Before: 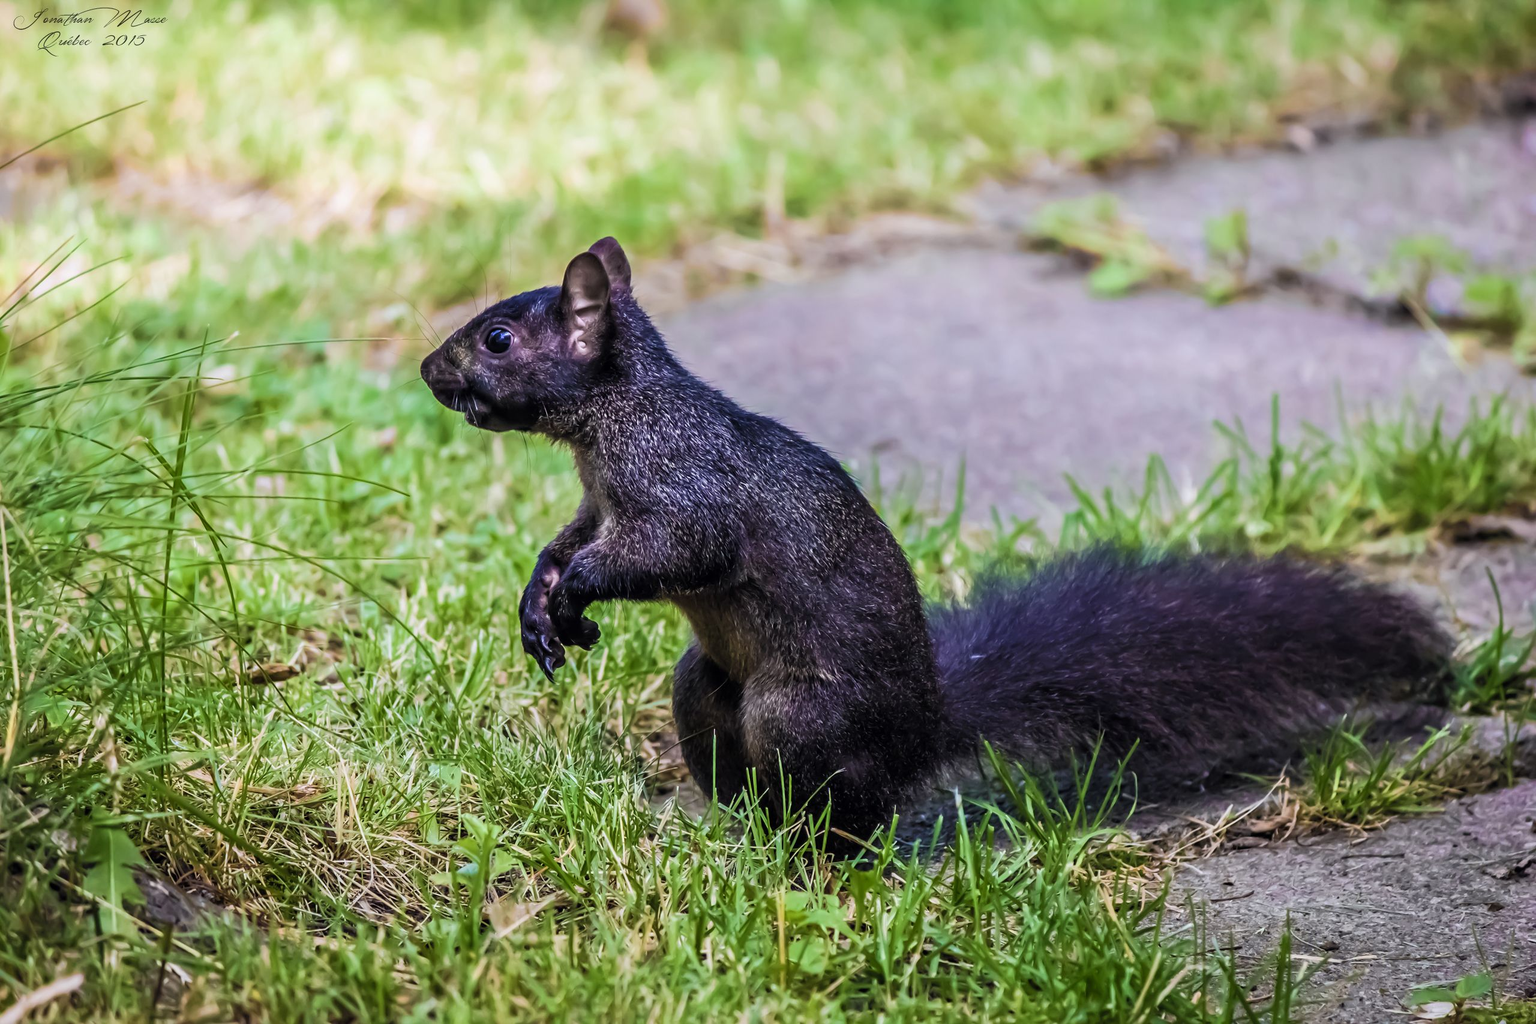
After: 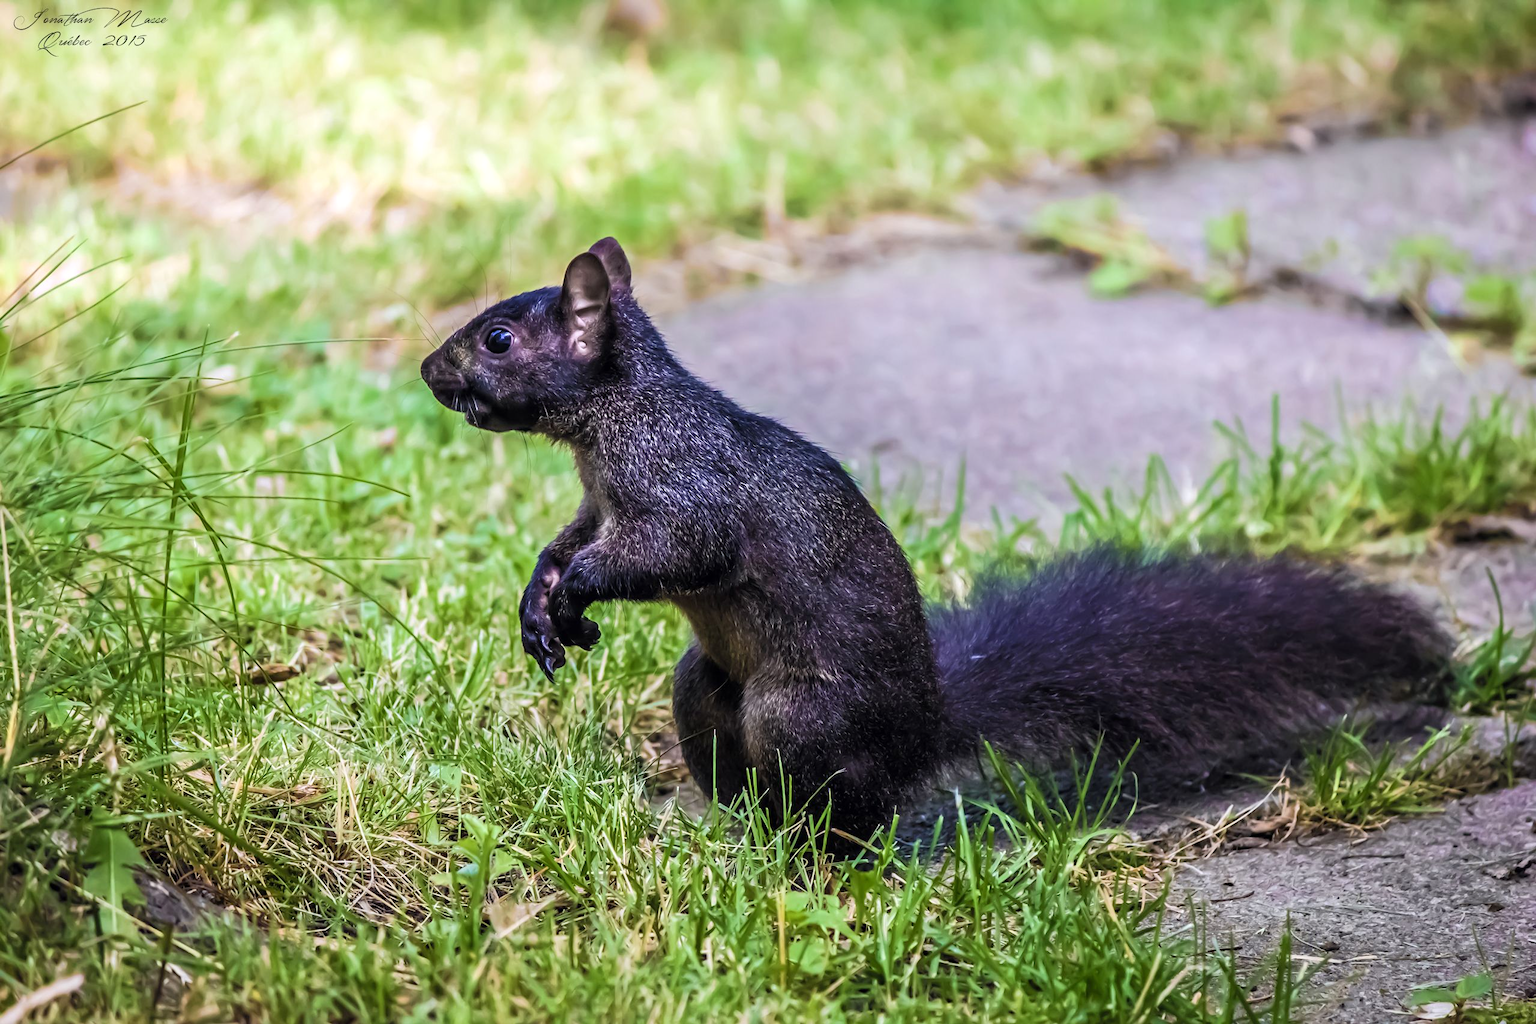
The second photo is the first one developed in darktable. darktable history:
exposure: exposure 0.202 EV, compensate exposure bias true, compensate highlight preservation false
